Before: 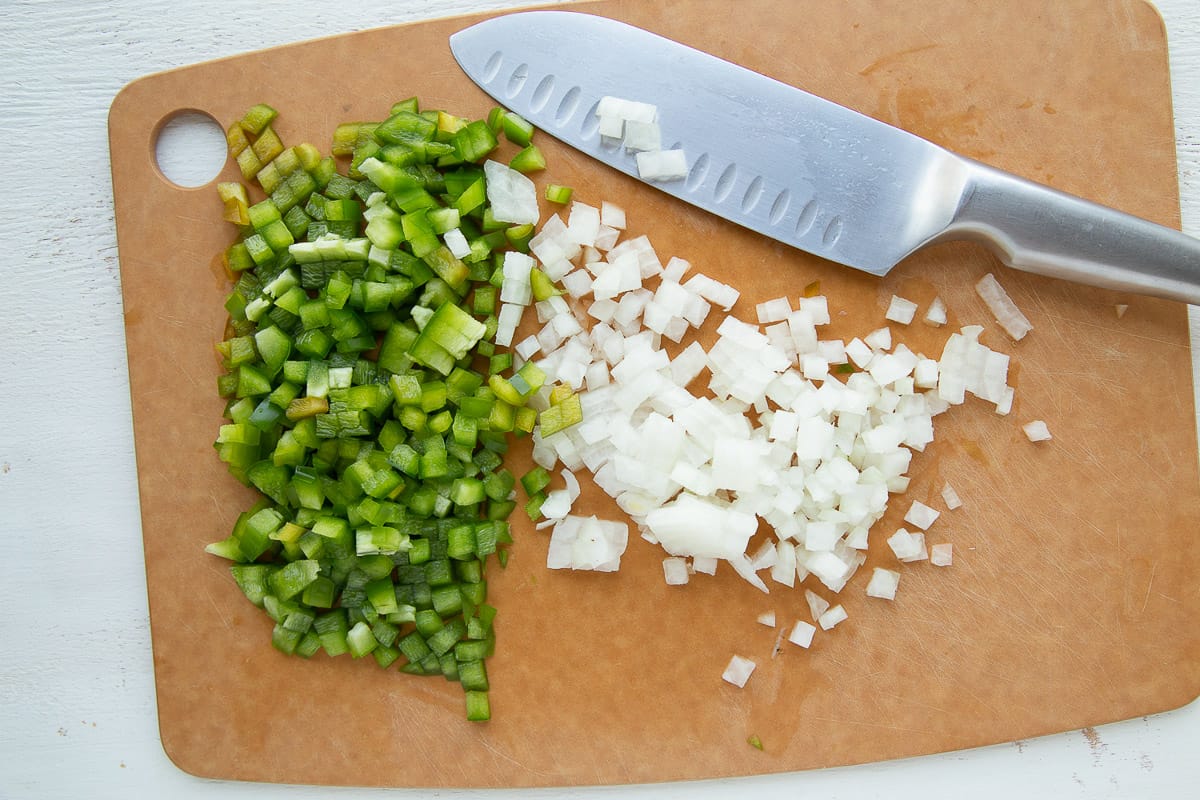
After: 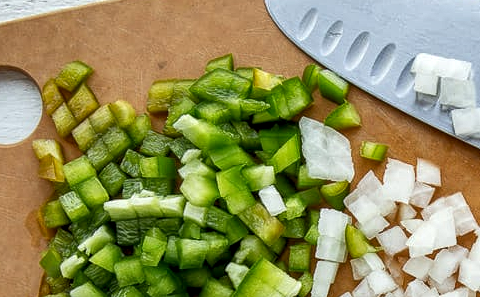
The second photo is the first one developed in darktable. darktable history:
exposure: black level correction 0.001, compensate highlight preservation false
shadows and highlights: shadows 6.29, soften with gaussian
crop: left 15.466%, top 5.444%, right 43.978%, bottom 56.94%
contrast equalizer: octaves 7, y [[0.5, 0.542, 0.583, 0.625, 0.667, 0.708], [0.5 ×6], [0.5 ×6], [0 ×6], [0 ×6]], mix 0.29
local contrast: detail 130%
